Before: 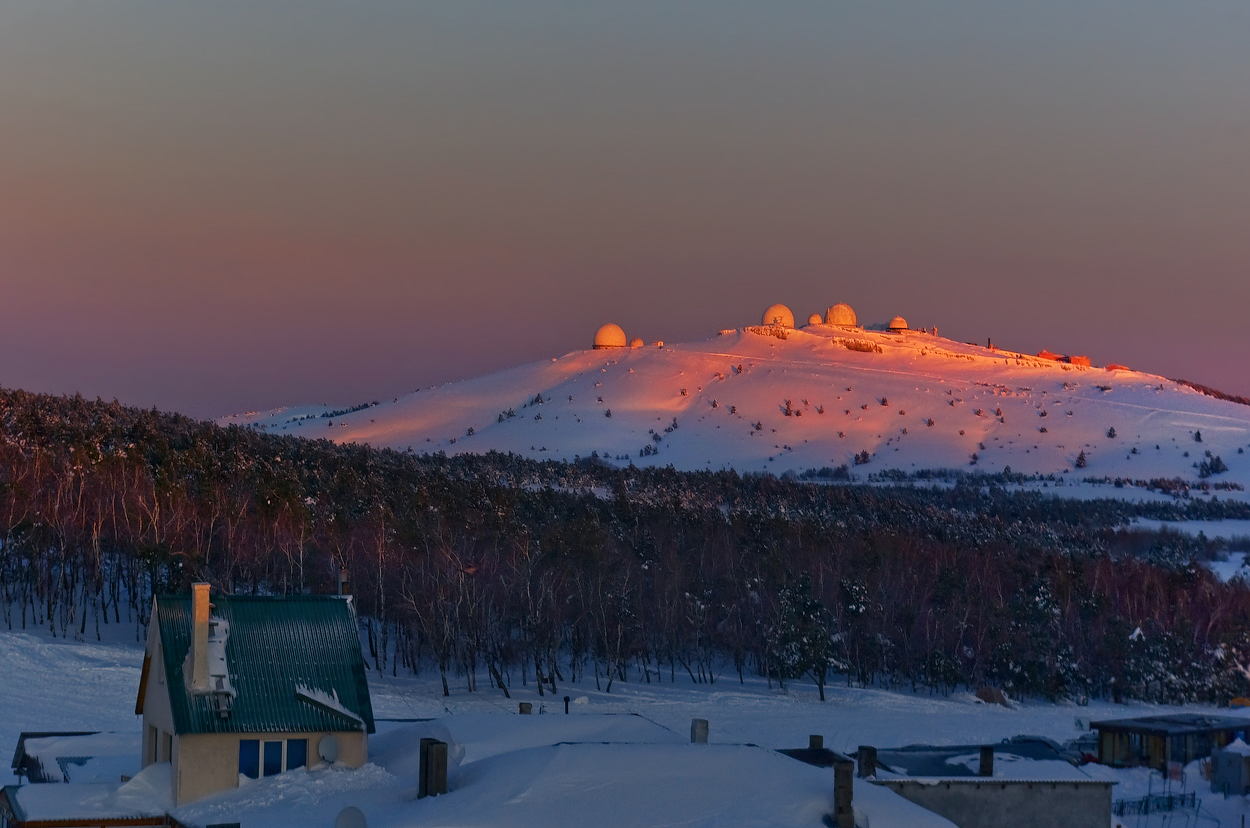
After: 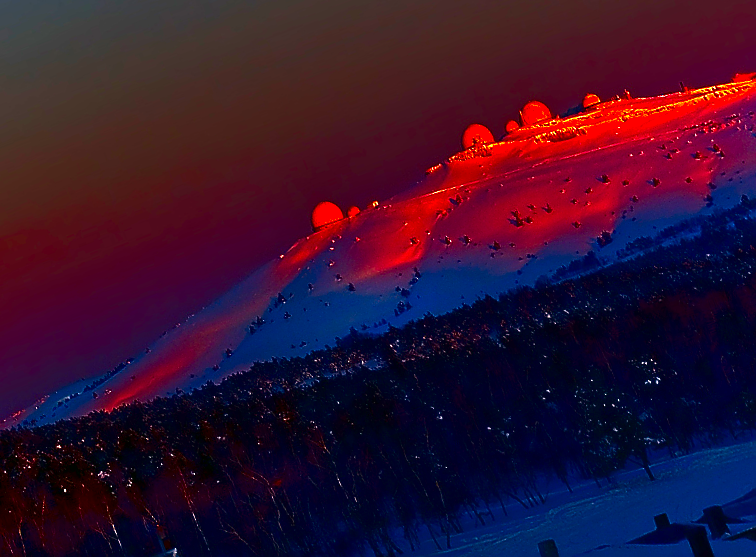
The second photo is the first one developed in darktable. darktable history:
contrast brightness saturation: brightness -0.993, saturation 0.998
crop and rotate: angle 20.71°, left 6.89%, right 4.179%, bottom 1.103%
exposure: black level correction 0, exposure 1.028 EV, compensate highlight preservation false
sharpen: radius 1.416, amount 1.236, threshold 0.747
